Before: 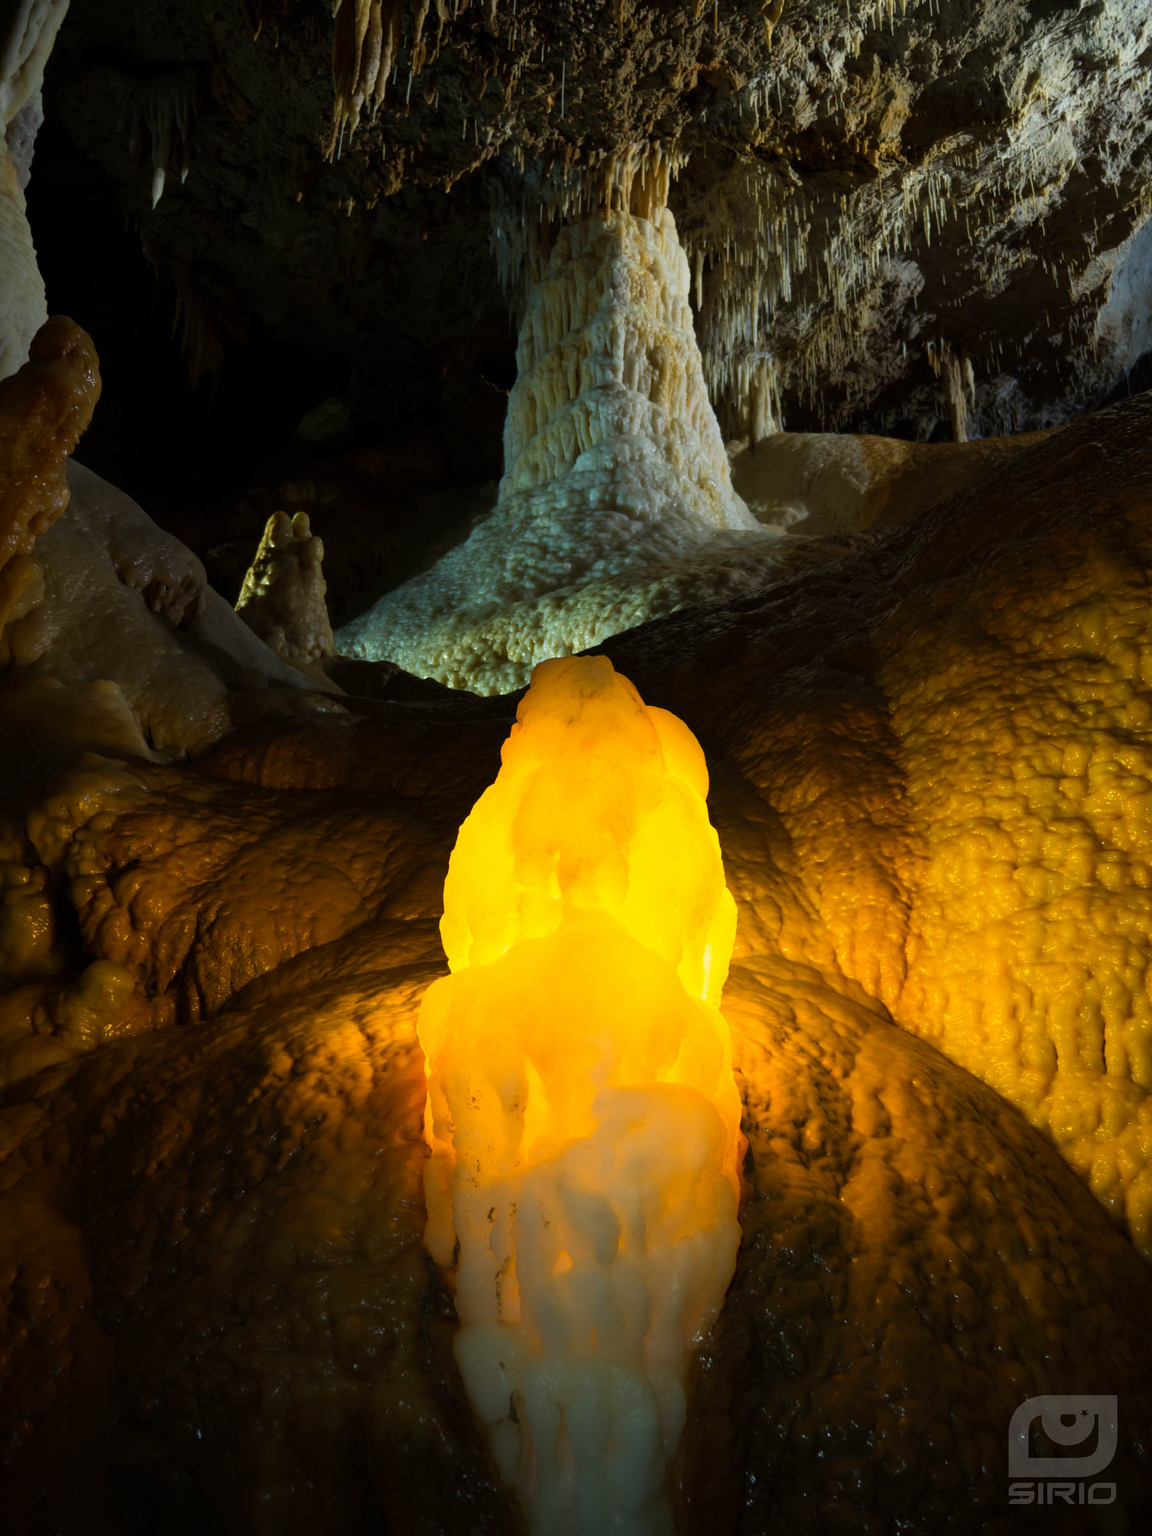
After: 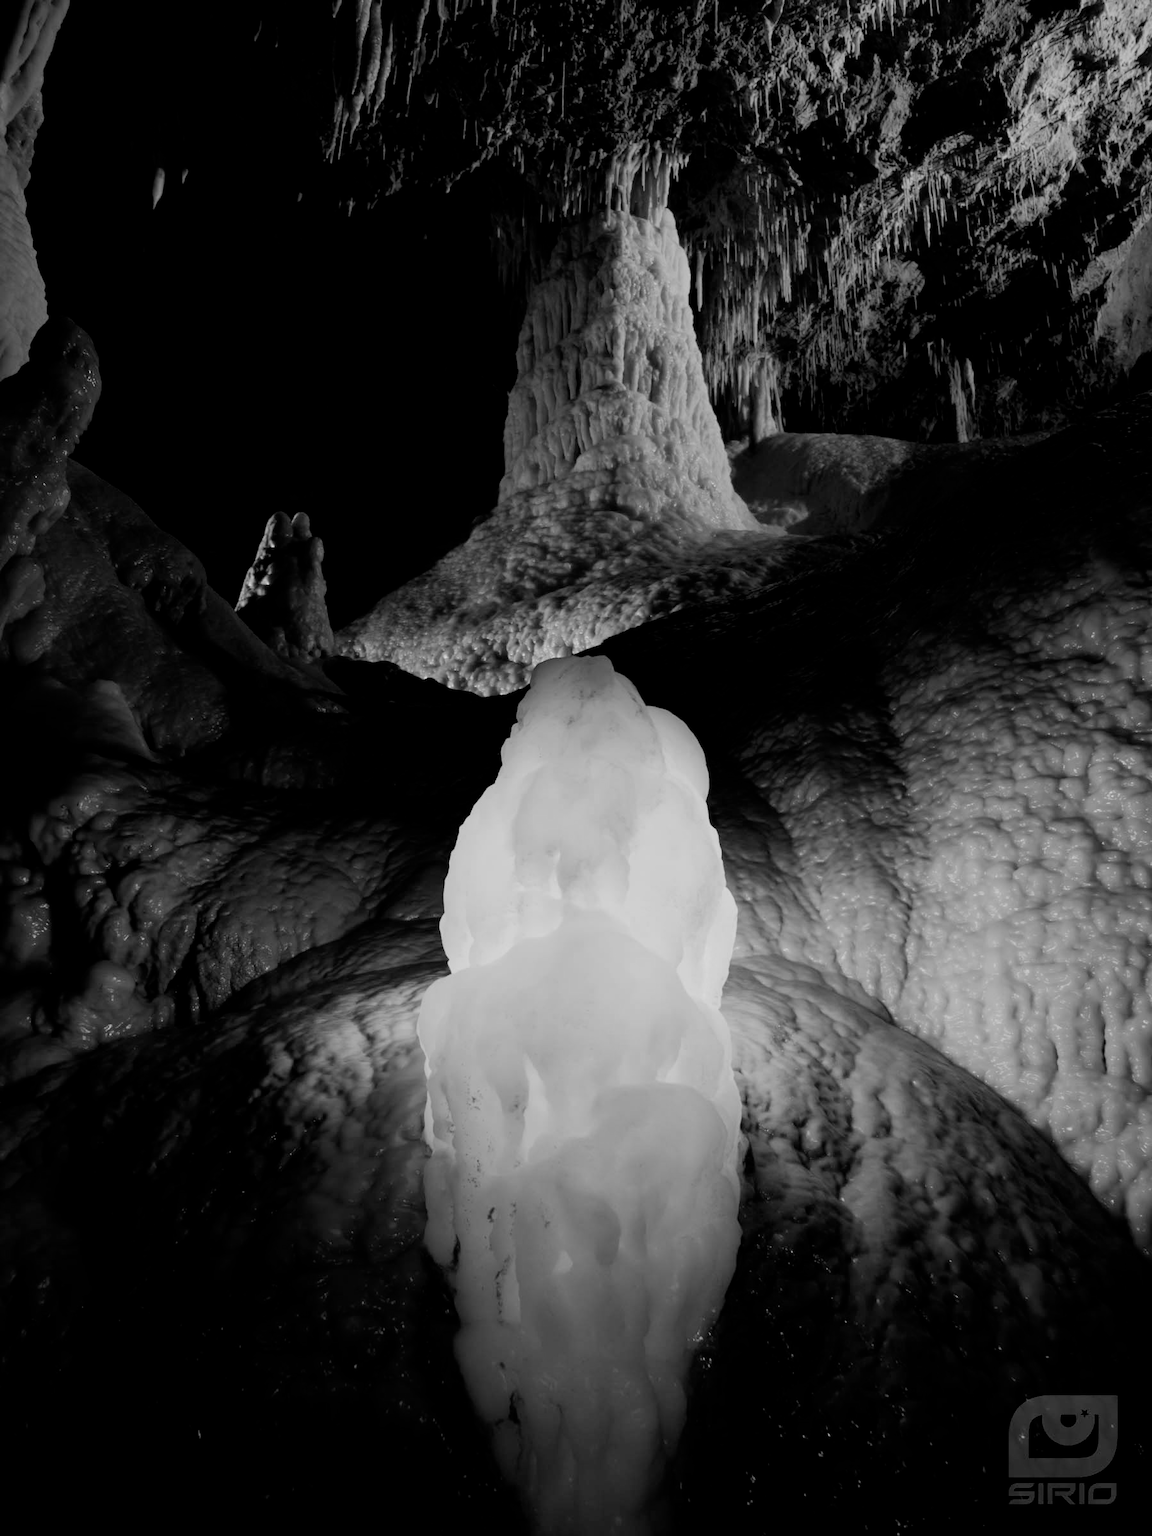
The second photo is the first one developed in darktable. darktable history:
exposure: compensate highlight preservation false
monochrome: a 30.25, b 92.03
filmic rgb: black relative exposure -7.75 EV, white relative exposure 4.4 EV, threshold 3 EV, target black luminance 0%, hardness 3.76, latitude 50.51%, contrast 1.074, highlights saturation mix 10%, shadows ↔ highlights balance -0.22%, color science v4 (2020), enable highlight reconstruction true
